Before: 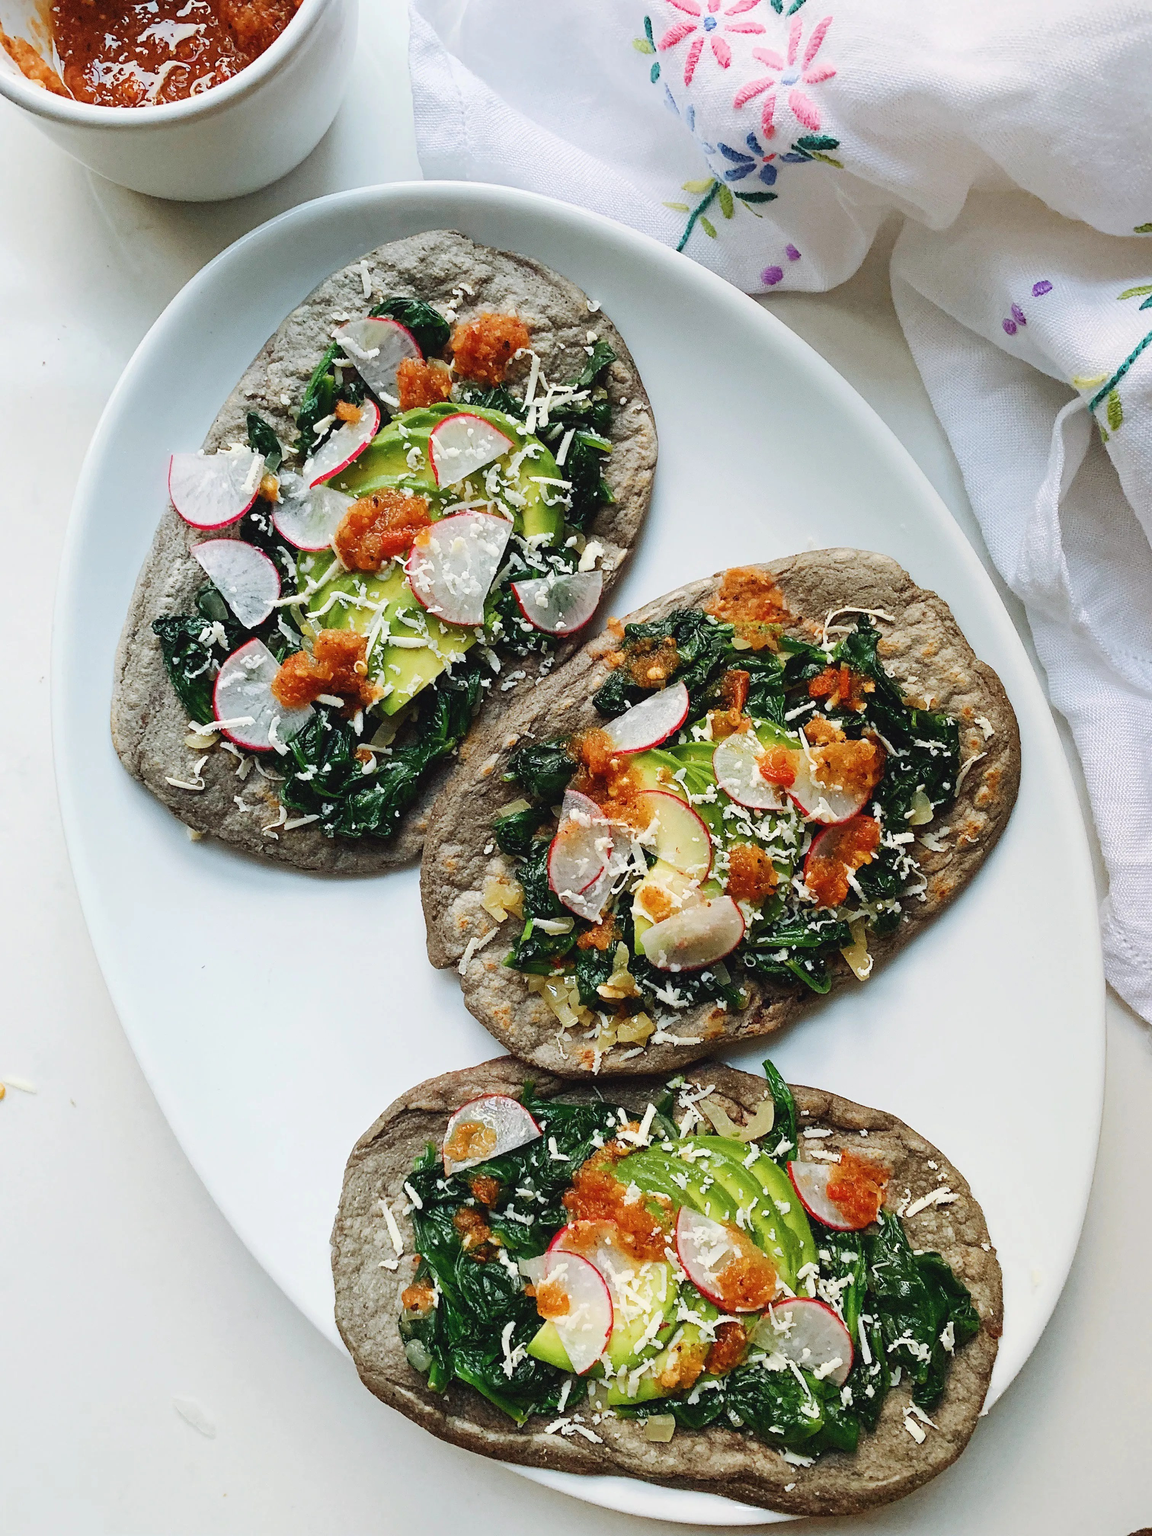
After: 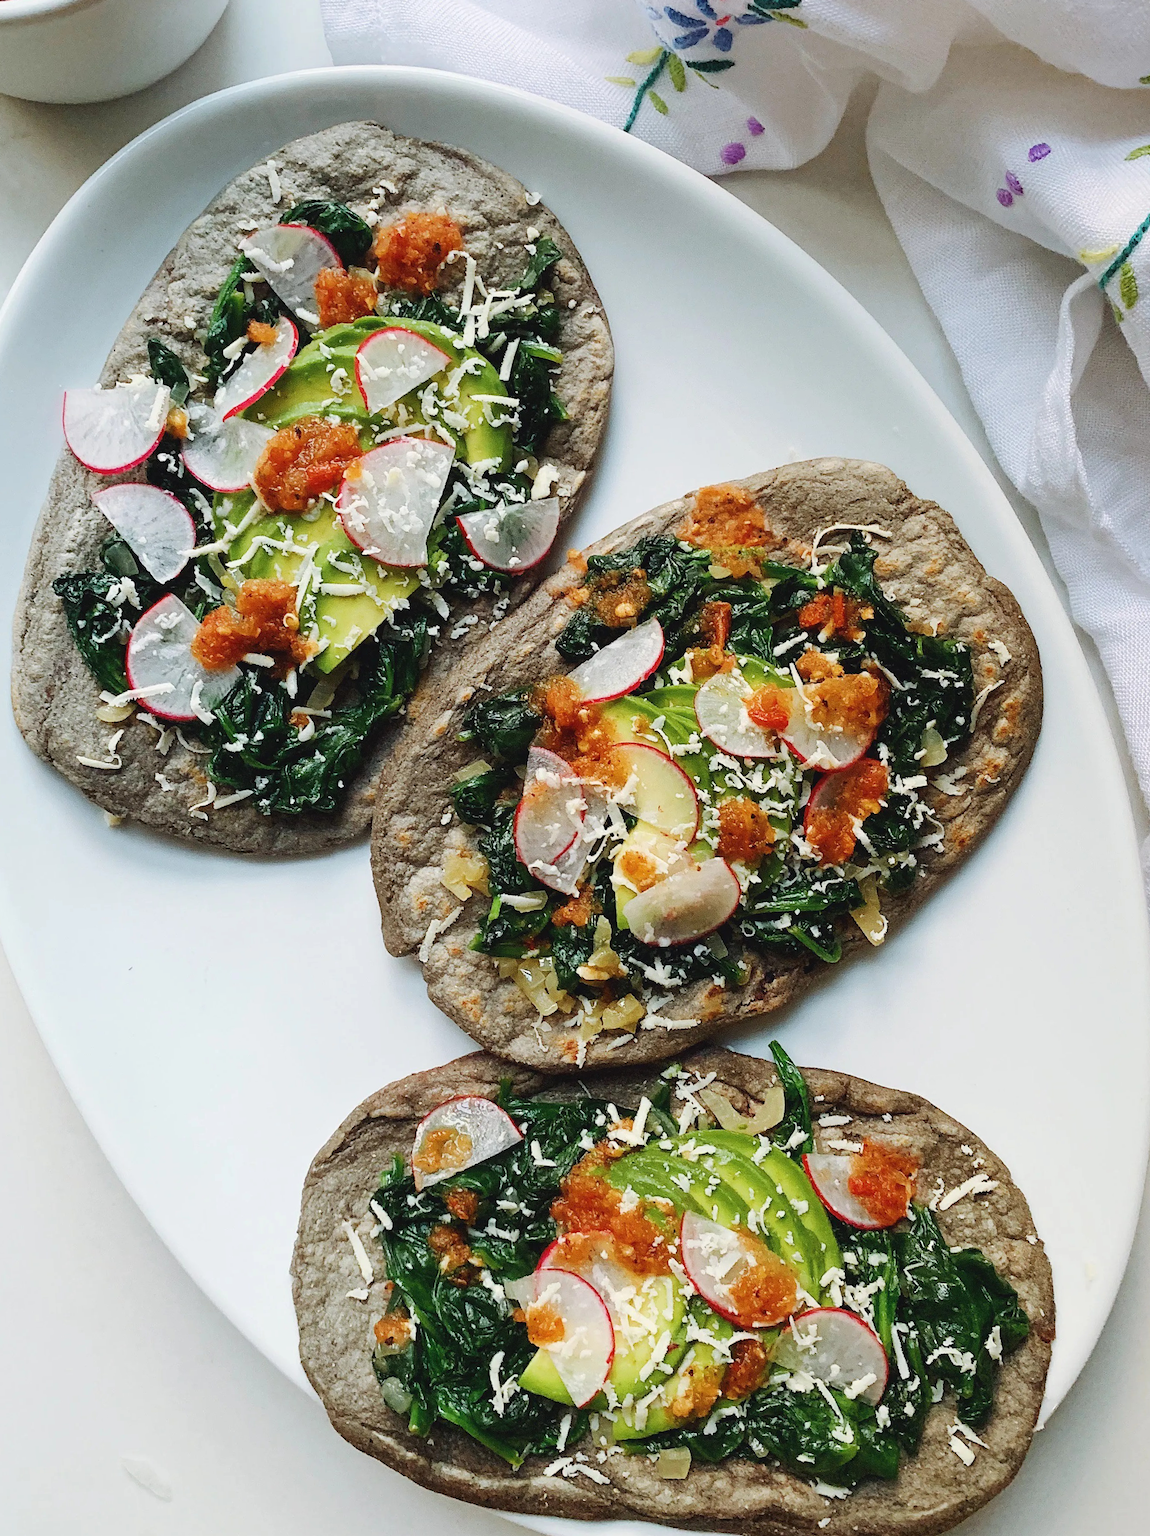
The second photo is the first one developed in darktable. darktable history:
crop and rotate: angle 2.96°, left 5.825%, top 5.706%
